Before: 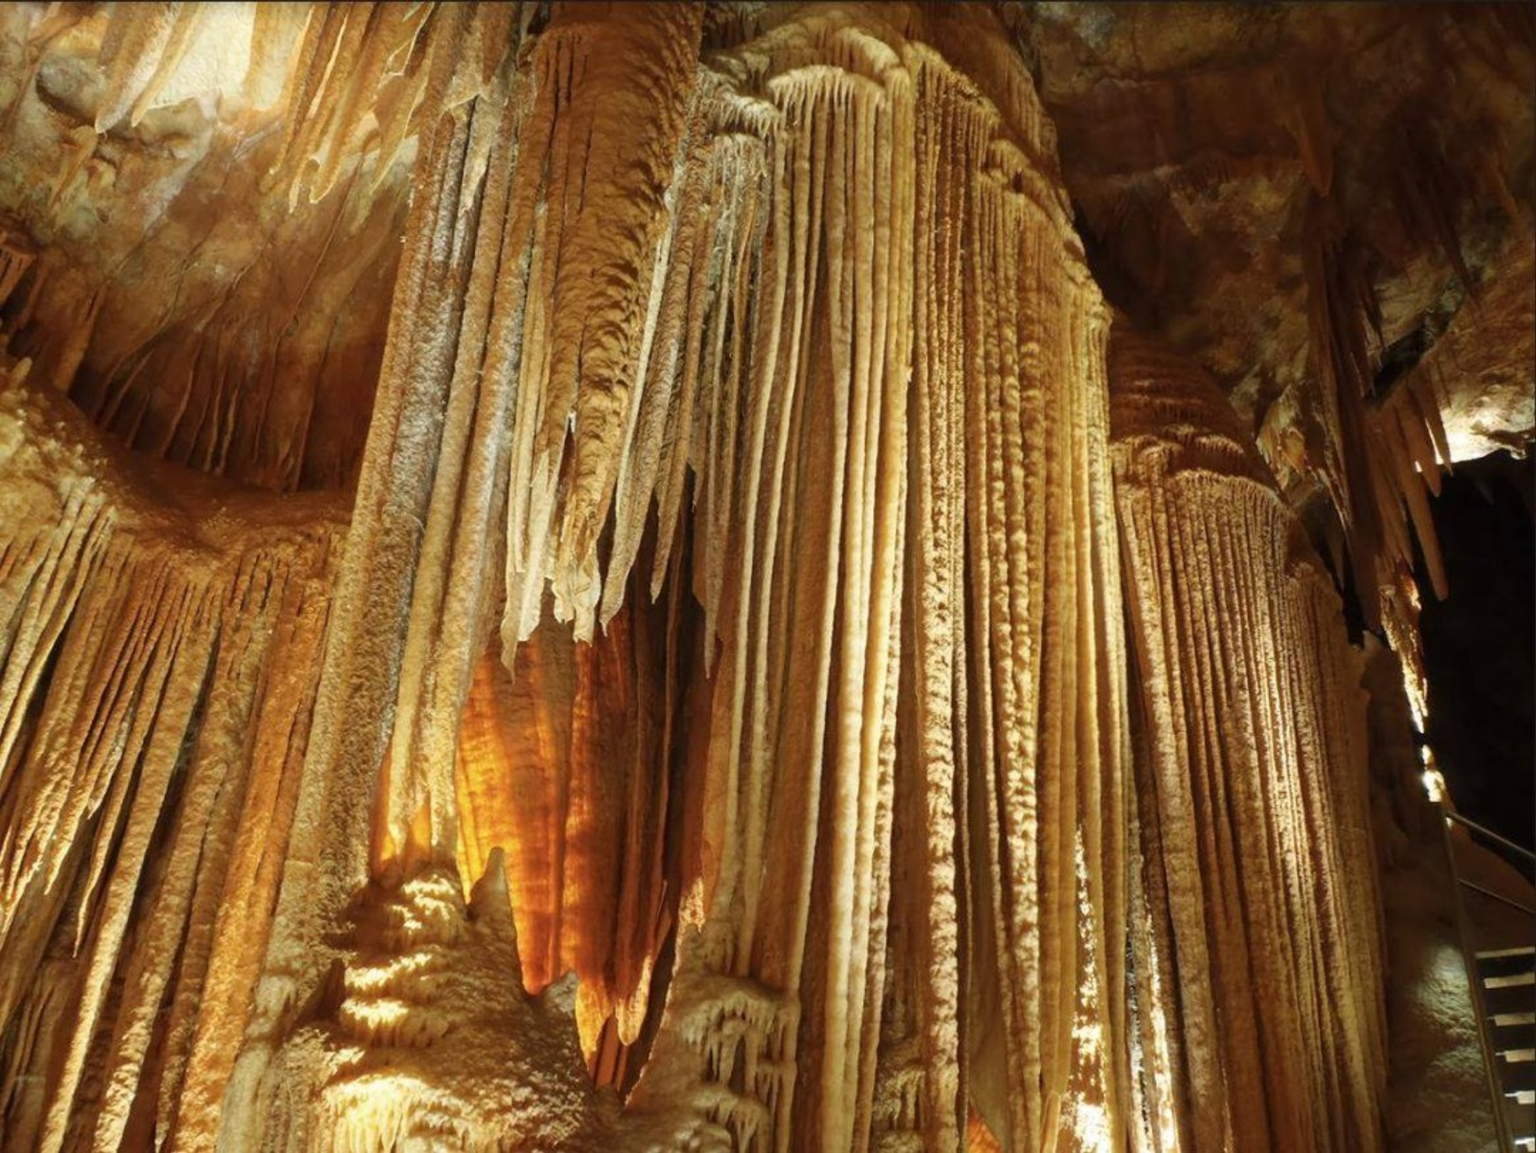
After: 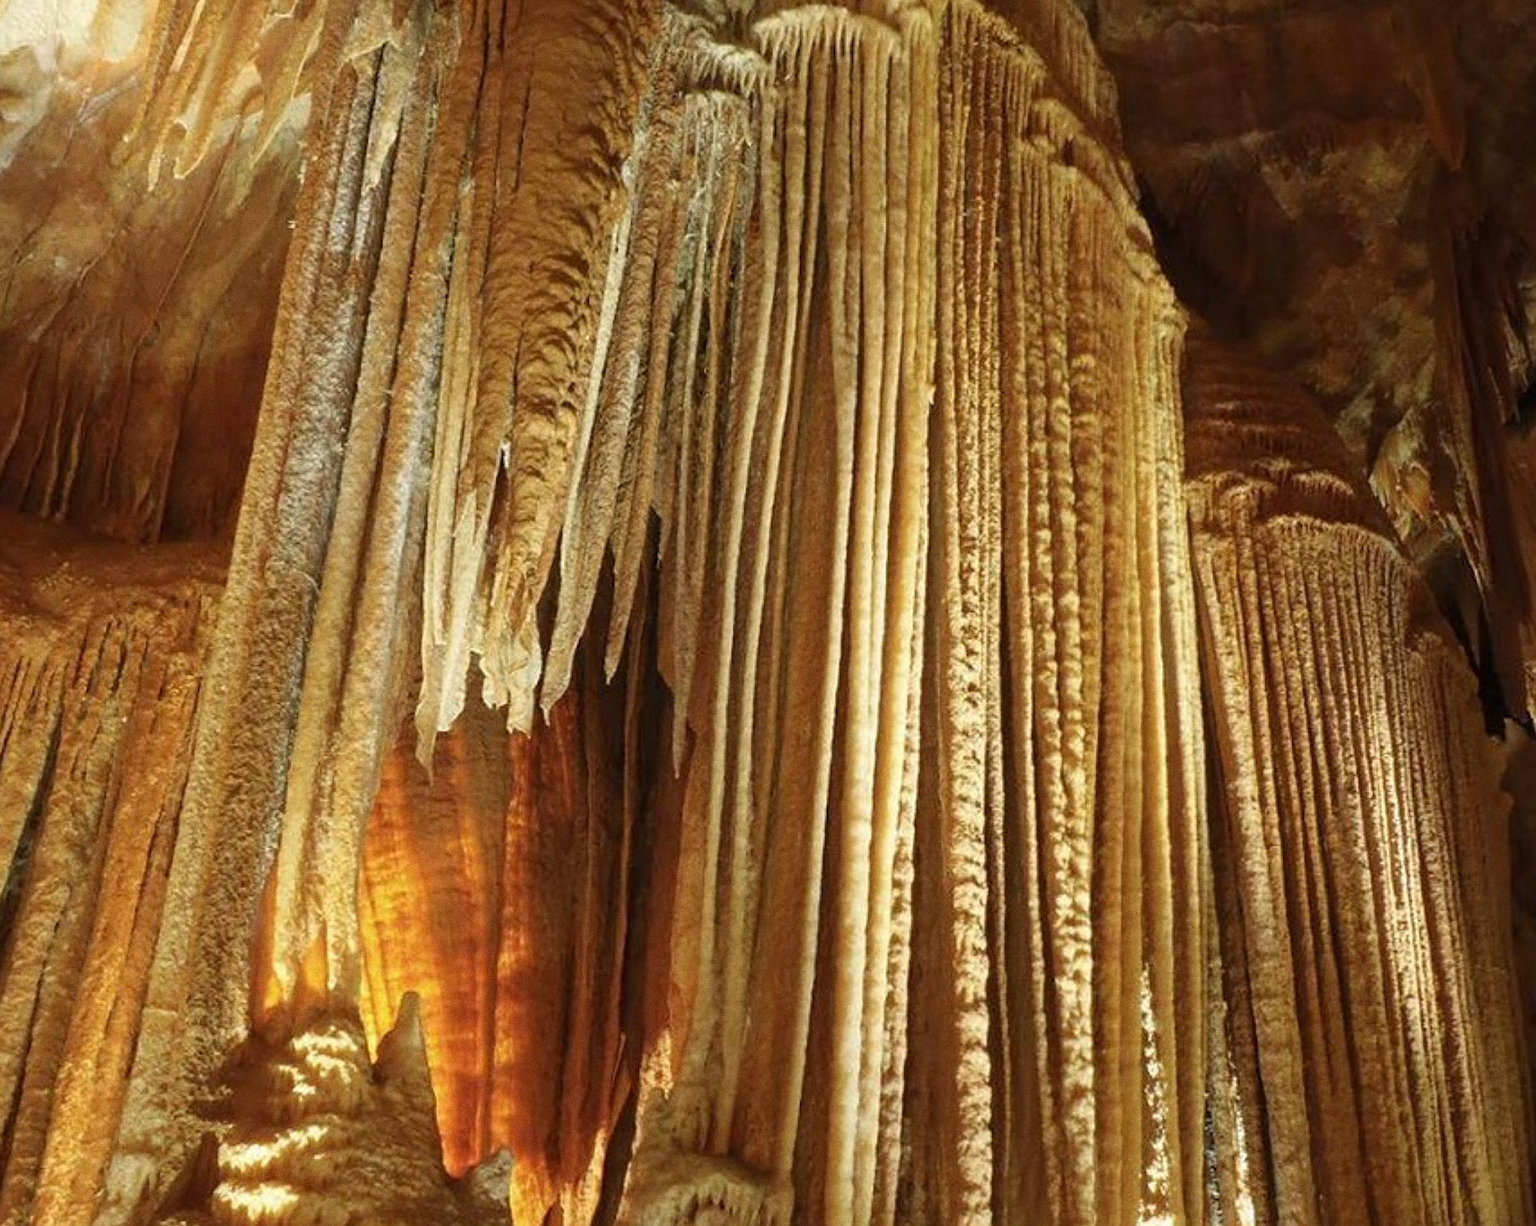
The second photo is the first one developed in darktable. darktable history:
sharpen: on, module defaults
crop: left 11.225%, top 5.381%, right 9.565%, bottom 10.314%
grain: coarseness 0.09 ISO
